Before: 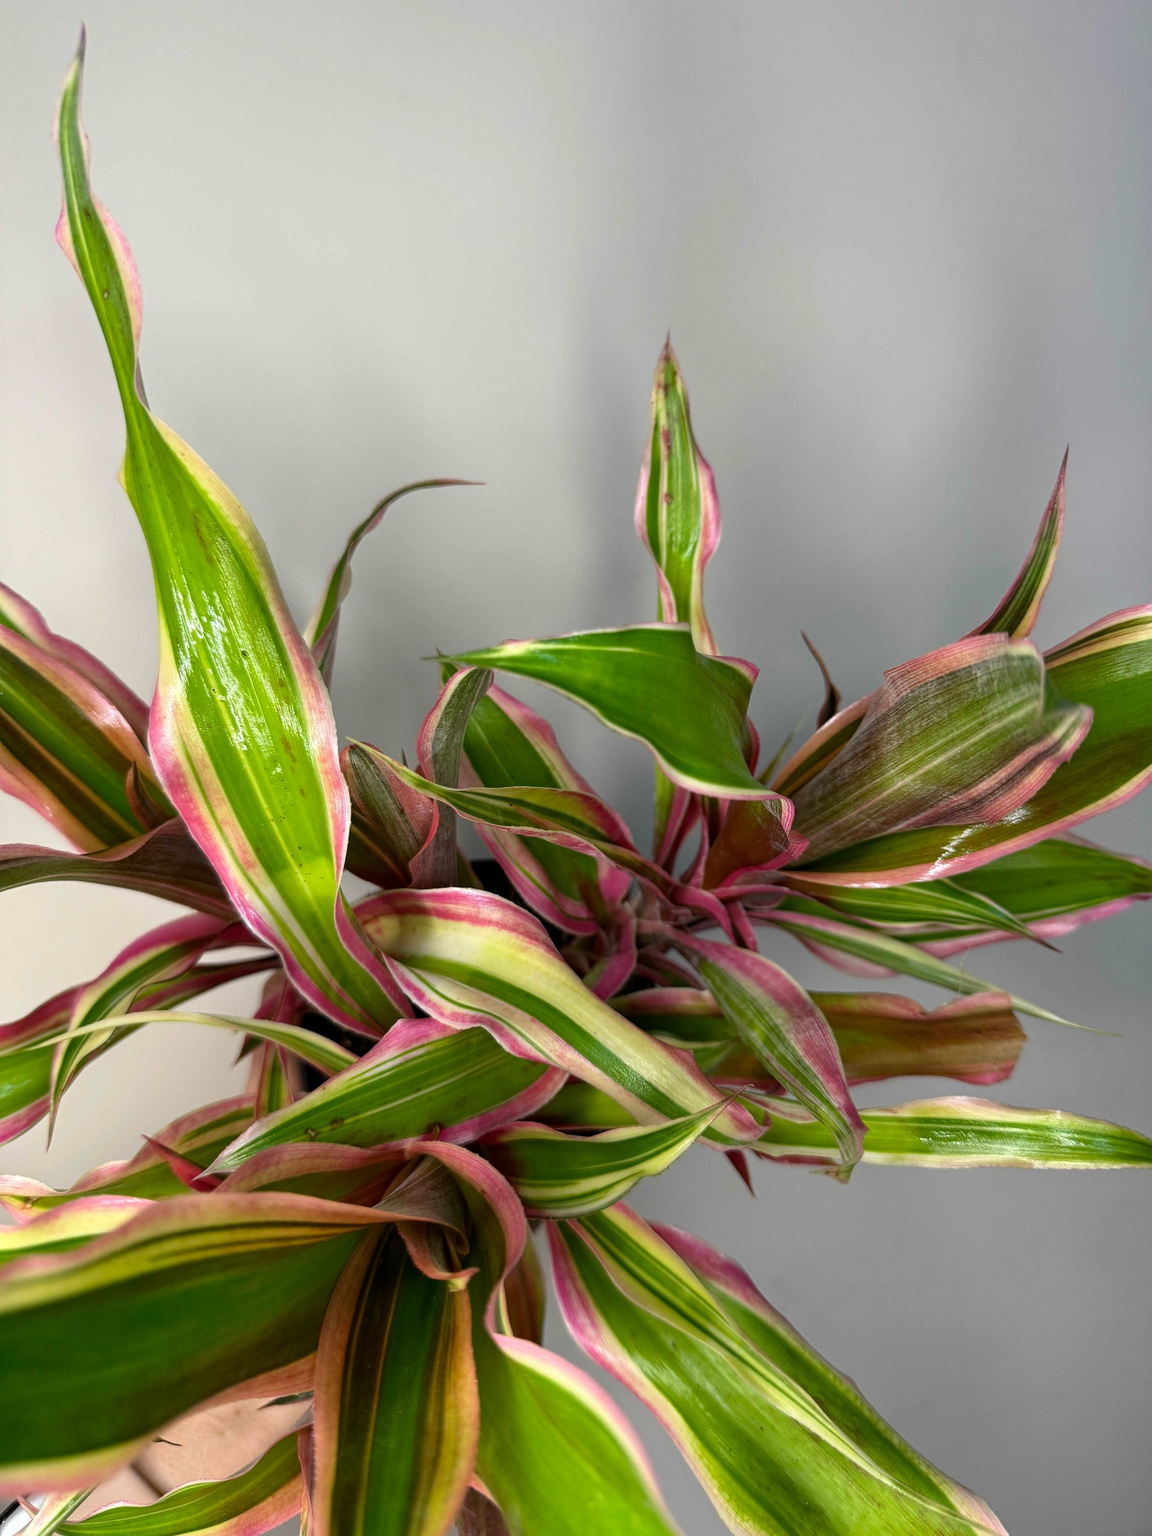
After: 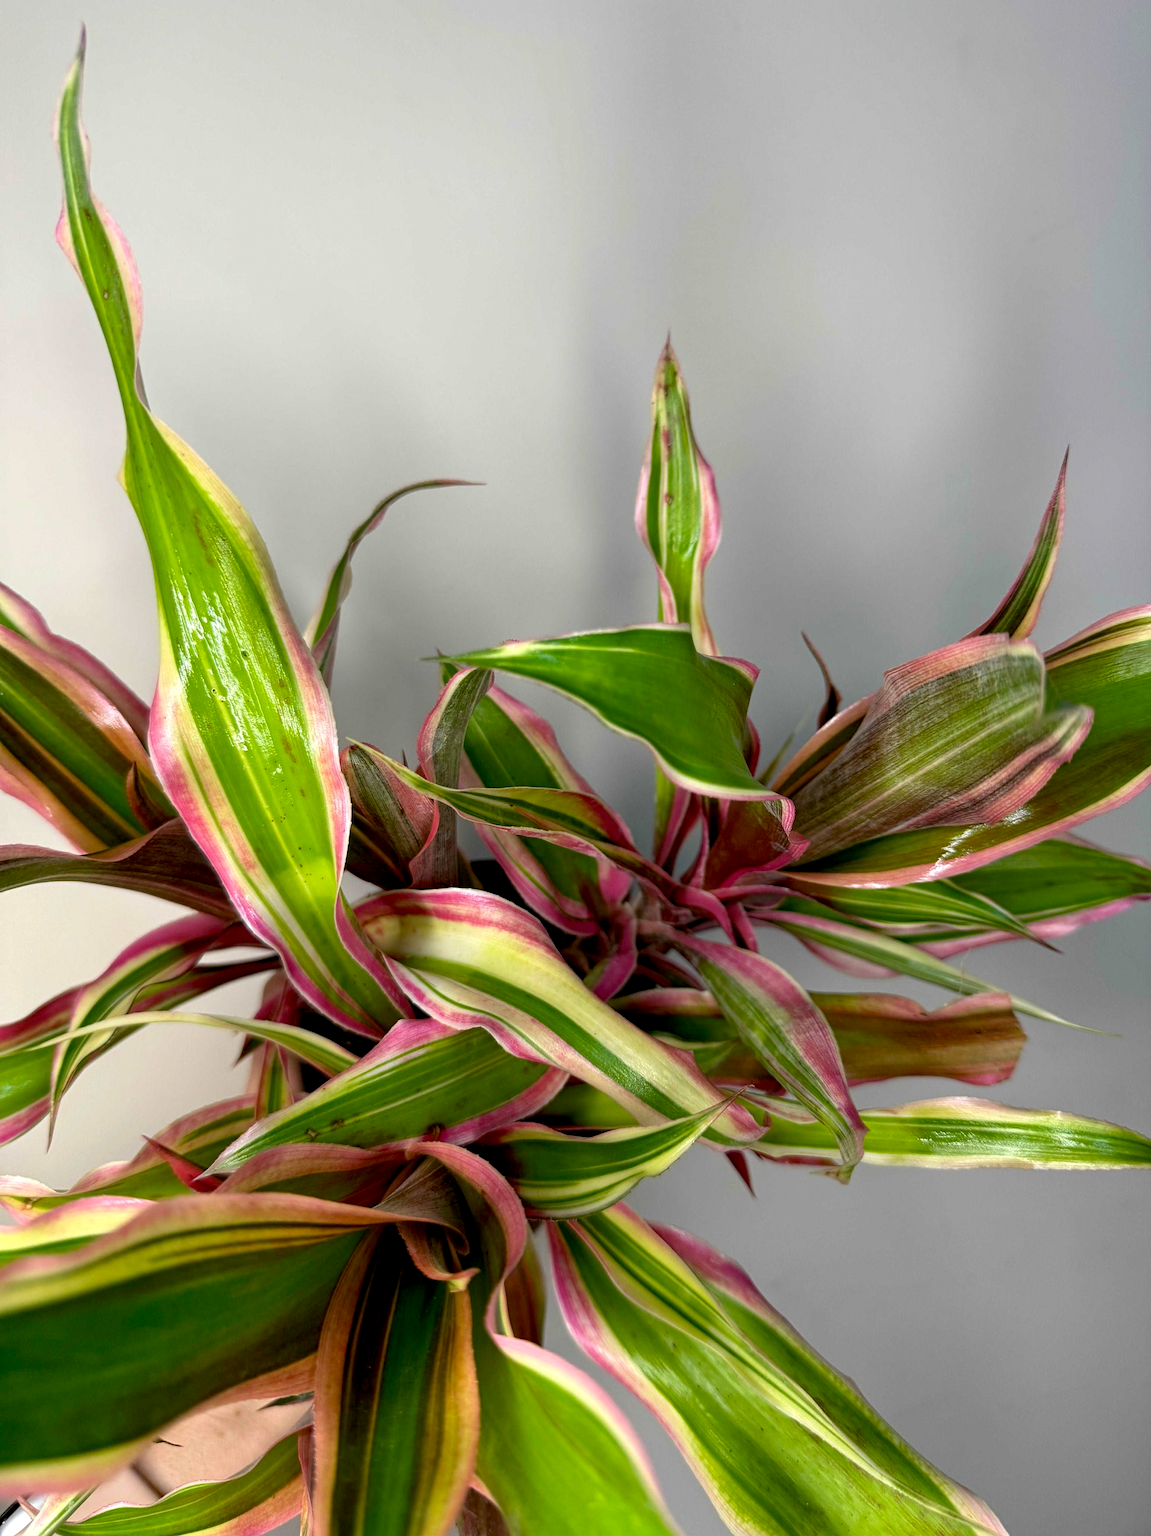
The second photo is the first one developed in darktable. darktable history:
exposure: black level correction 0.009, exposure 0.115 EV, compensate highlight preservation false
crop: left 0.004%
